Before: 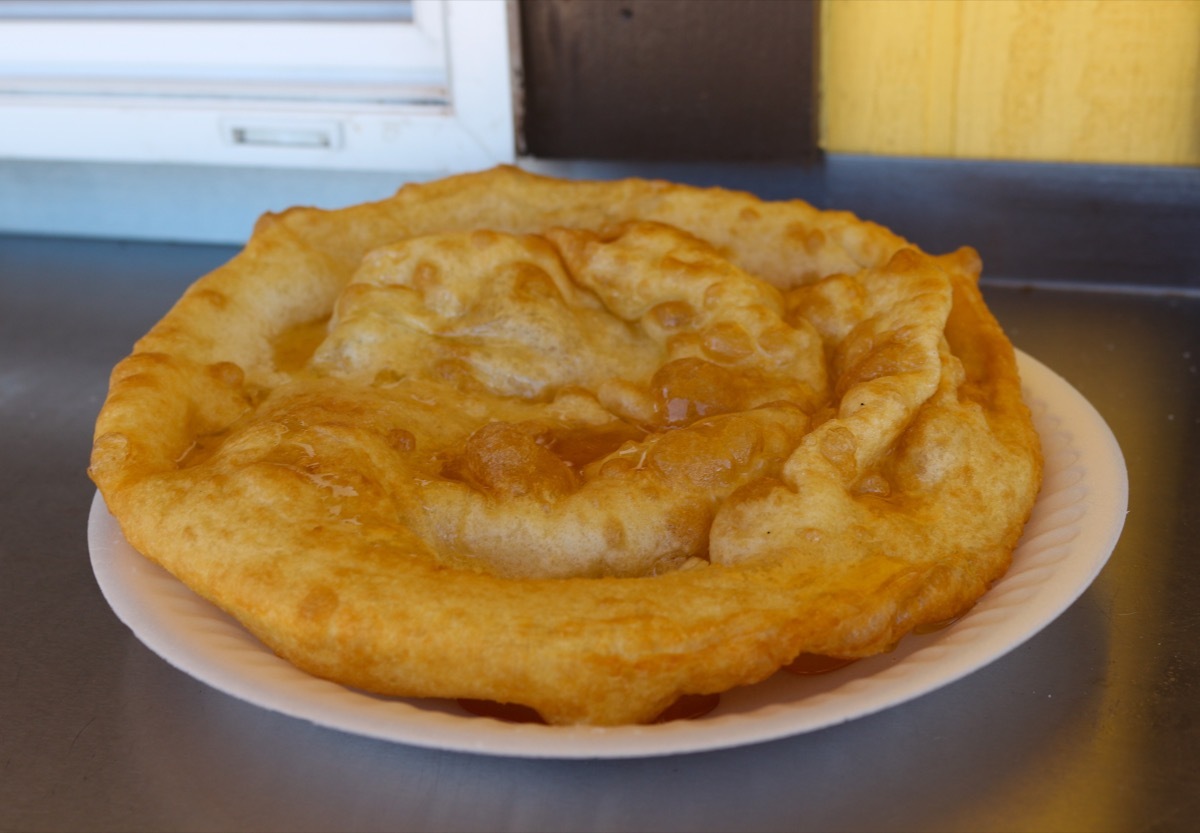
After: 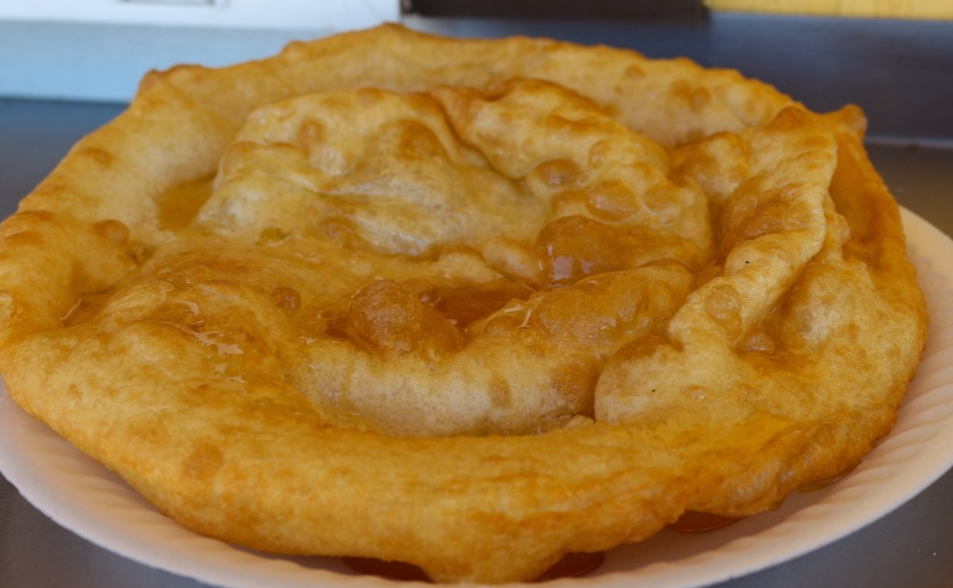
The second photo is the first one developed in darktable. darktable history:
crop: left 9.602%, top 17.065%, right 10.944%, bottom 12.3%
